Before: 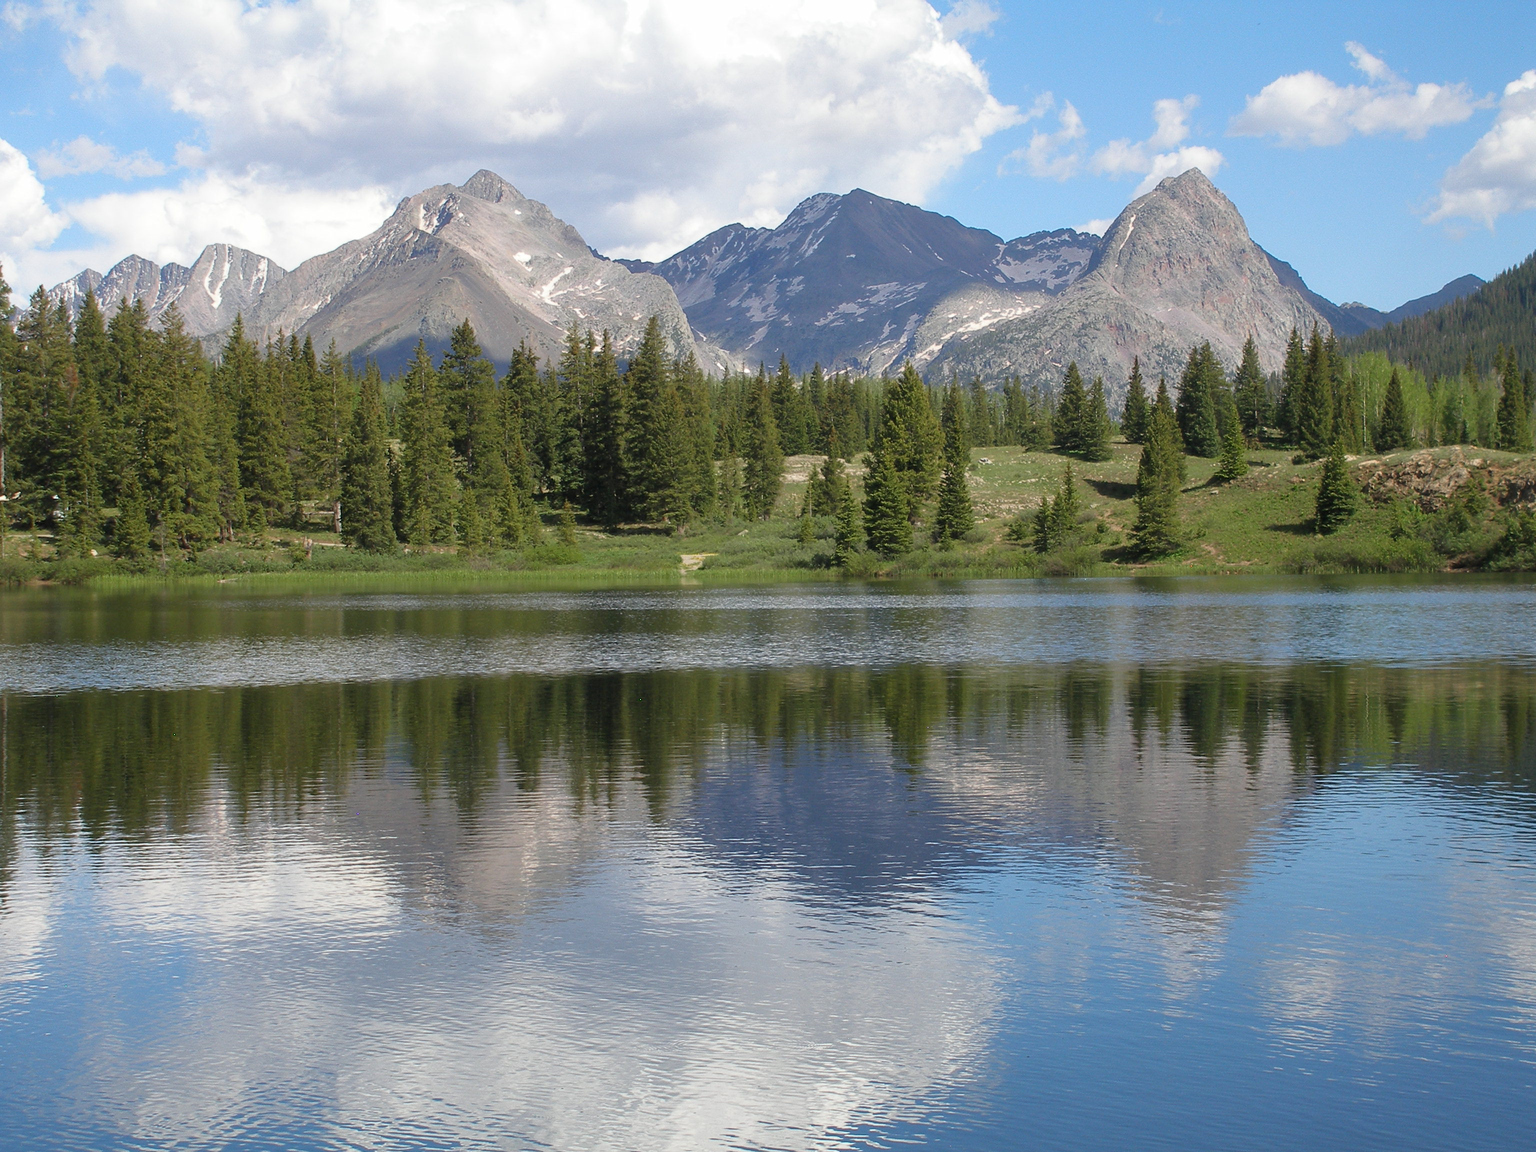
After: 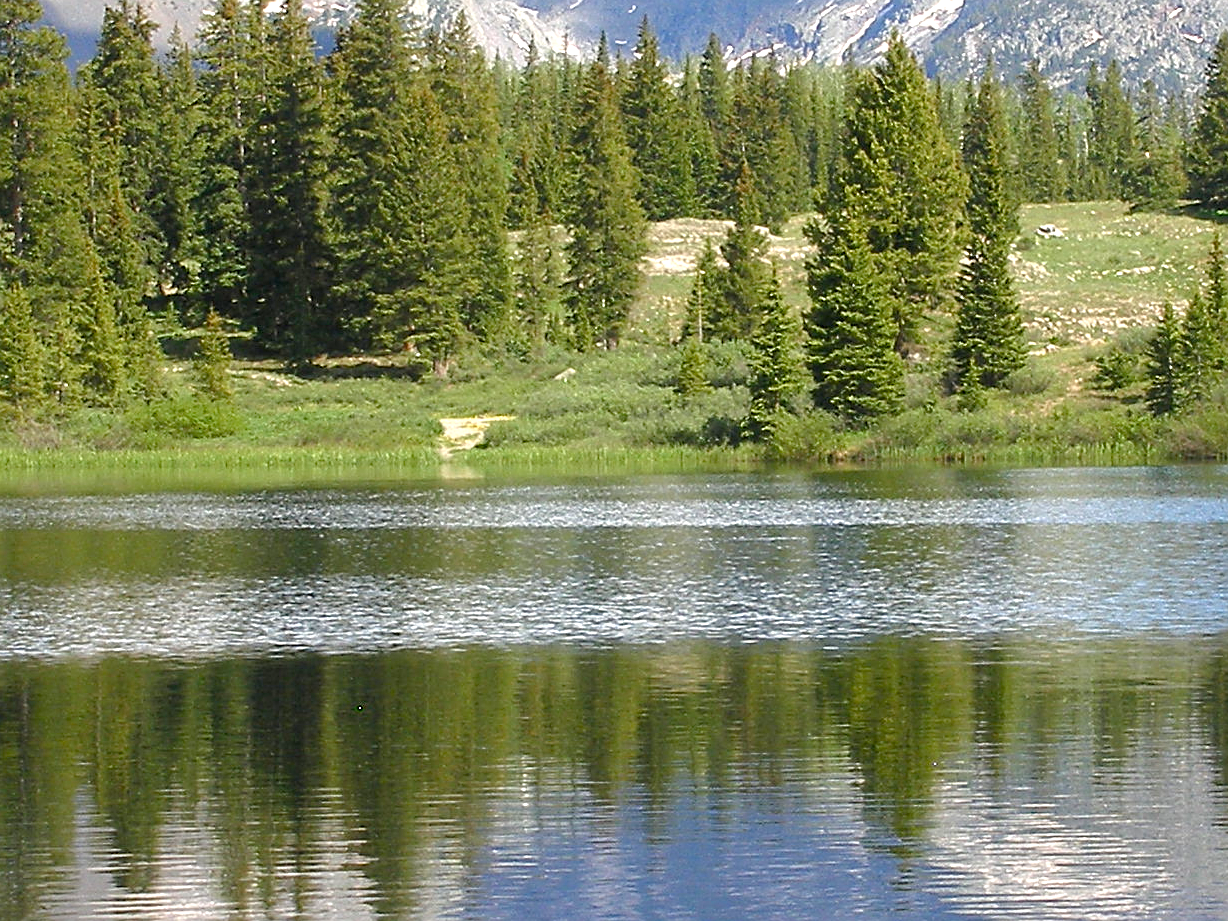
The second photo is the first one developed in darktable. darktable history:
crop: left 30%, top 30%, right 30%, bottom 30%
sharpen: on, module defaults
exposure: black level correction 0.001, exposure 0.955 EV, compensate exposure bias true, compensate highlight preservation false
color balance rgb: perceptual saturation grading › global saturation 20%, perceptual saturation grading › highlights -25%, perceptual saturation grading › shadows 25%
